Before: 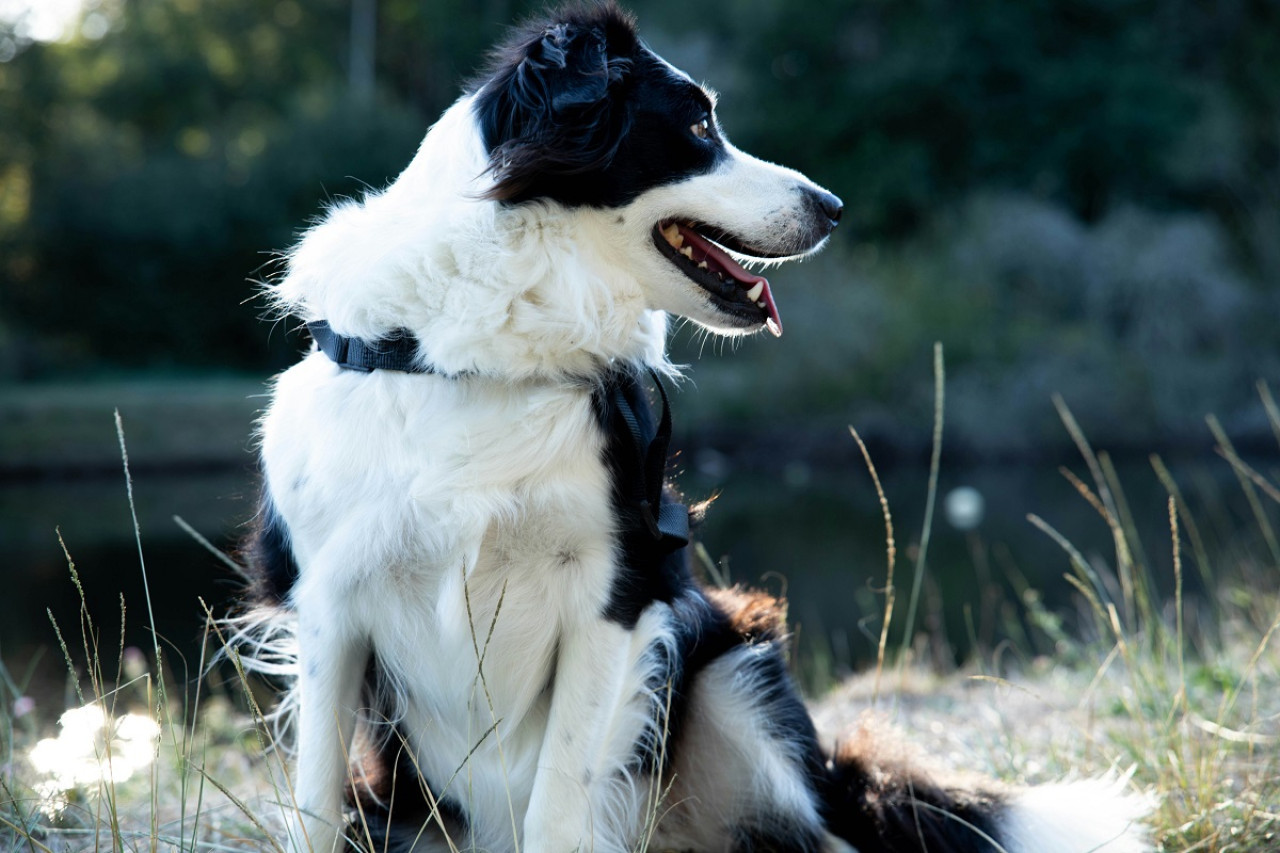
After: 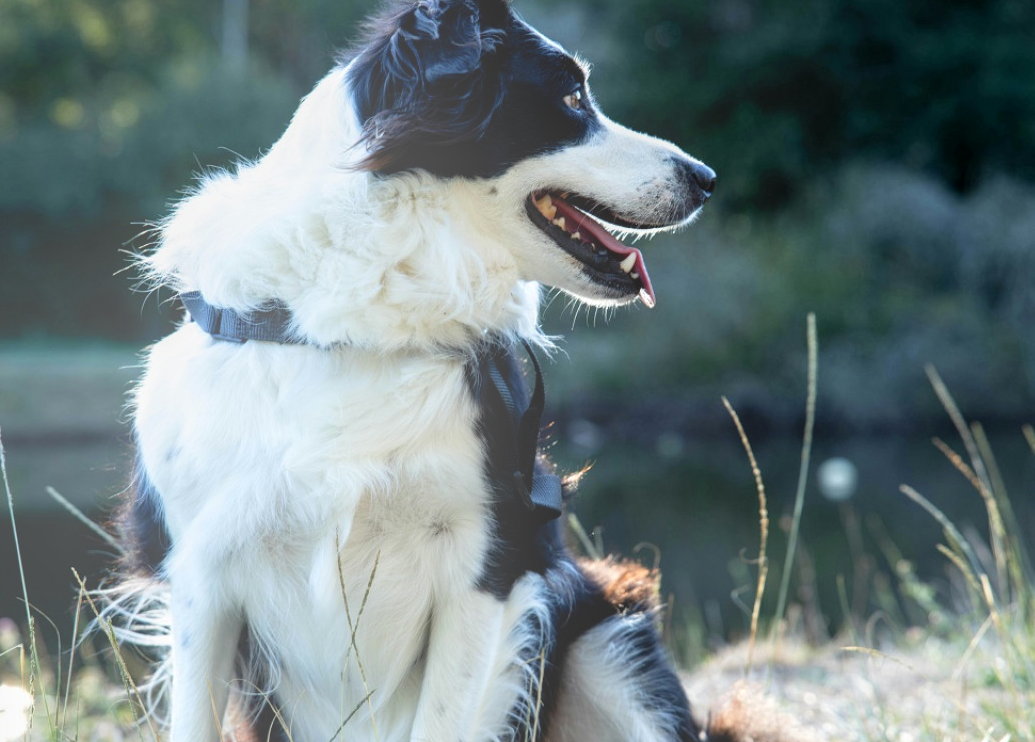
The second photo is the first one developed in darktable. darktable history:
crop: left 9.929%, top 3.475%, right 9.188%, bottom 9.529%
bloom: size 40%
local contrast: on, module defaults
